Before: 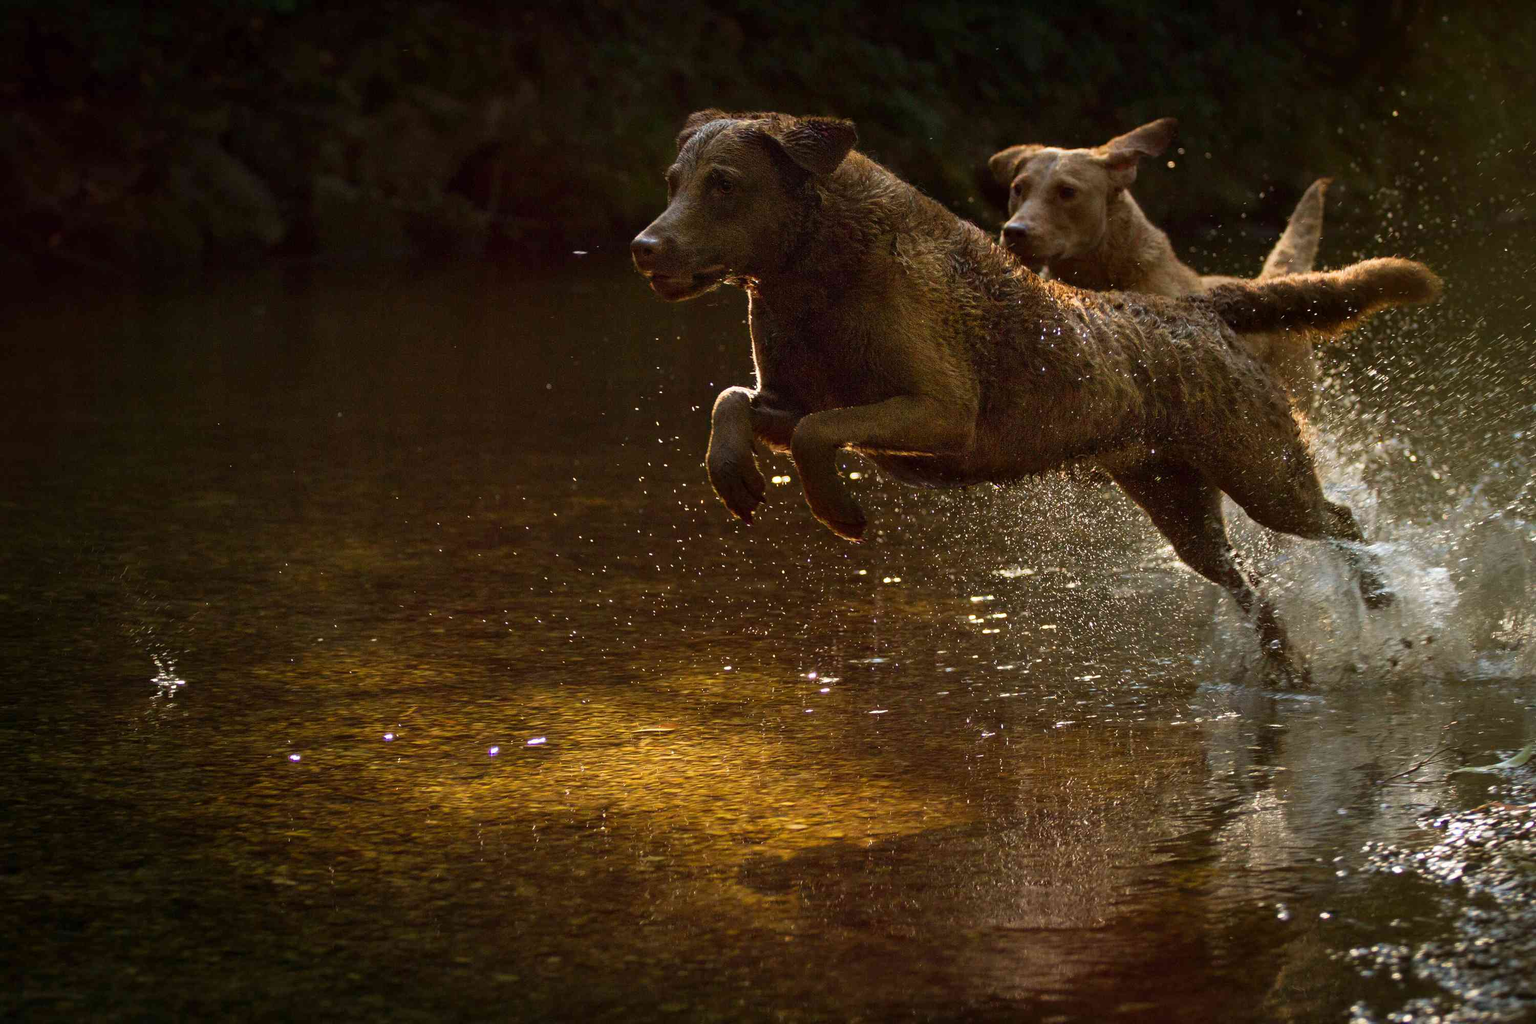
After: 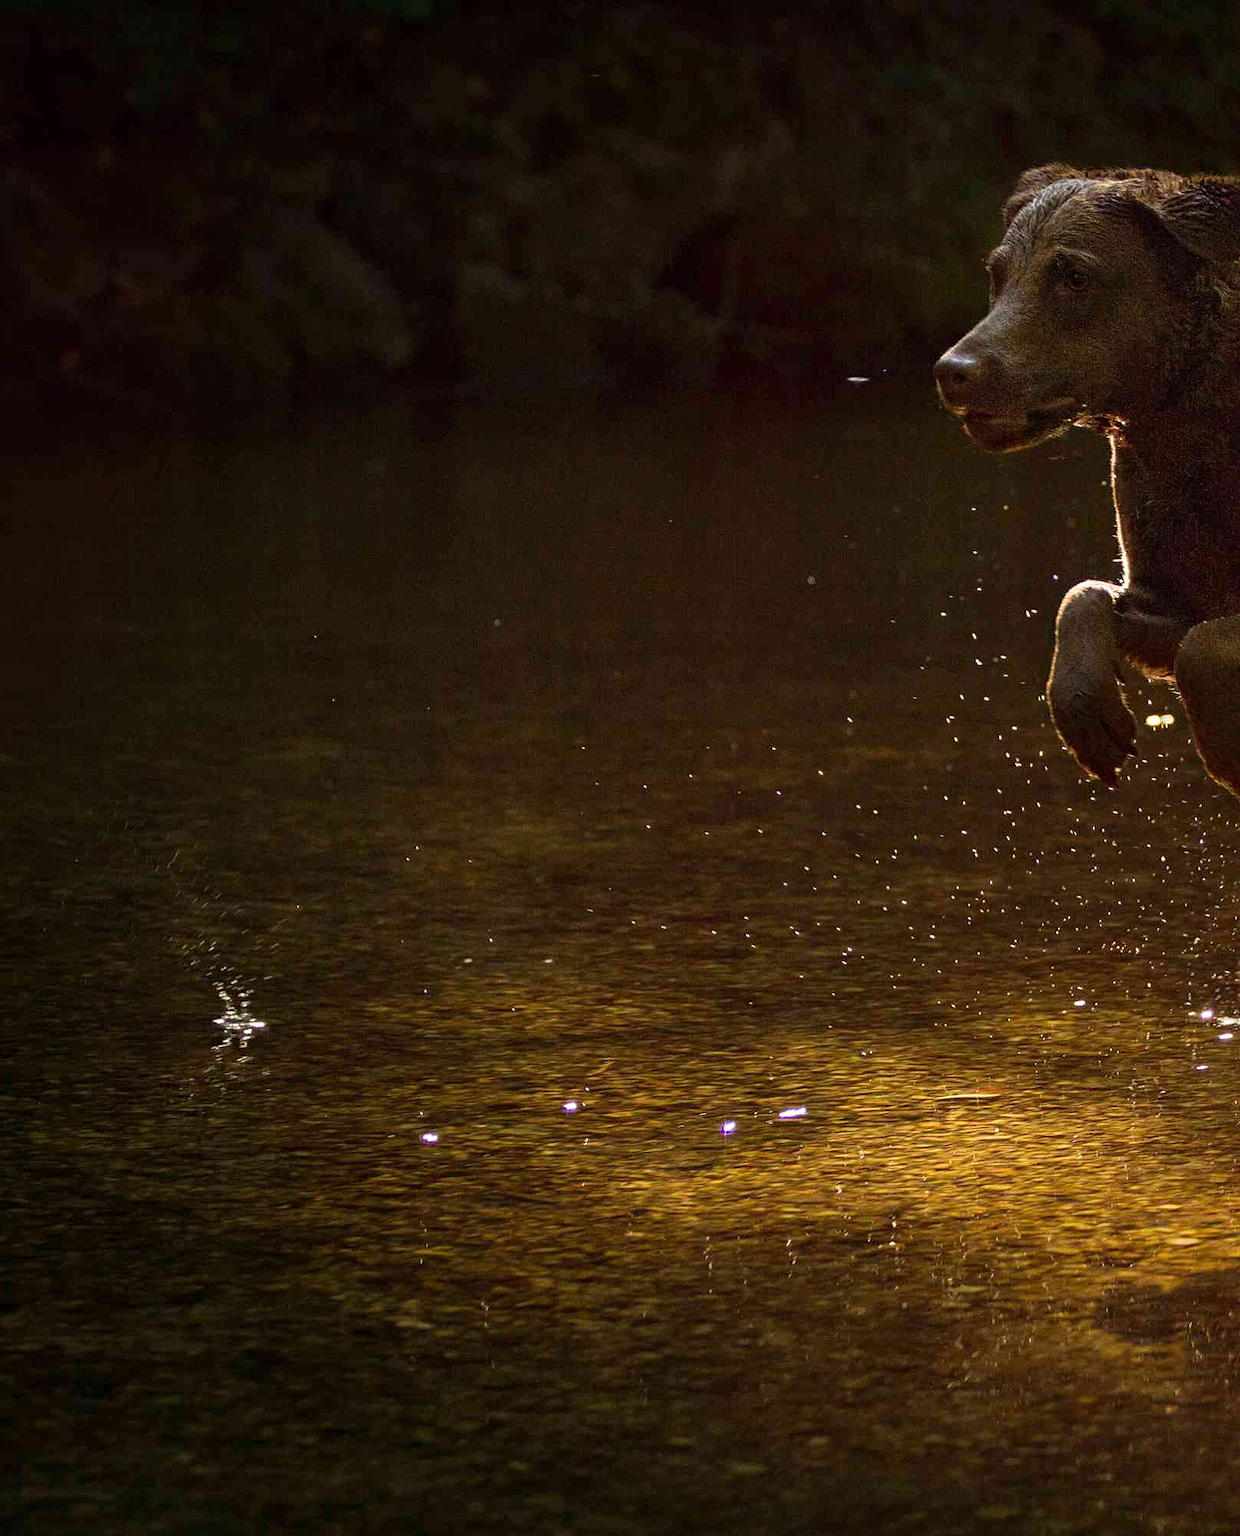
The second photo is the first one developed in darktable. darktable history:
contrast equalizer: y [[0.5, 0.5, 0.5, 0.512, 0.552, 0.62], [0.5 ×6], [0.5 ×4, 0.504, 0.553], [0 ×6], [0 ×6]]
crop: left 0.587%, right 45.588%, bottom 0.086%
